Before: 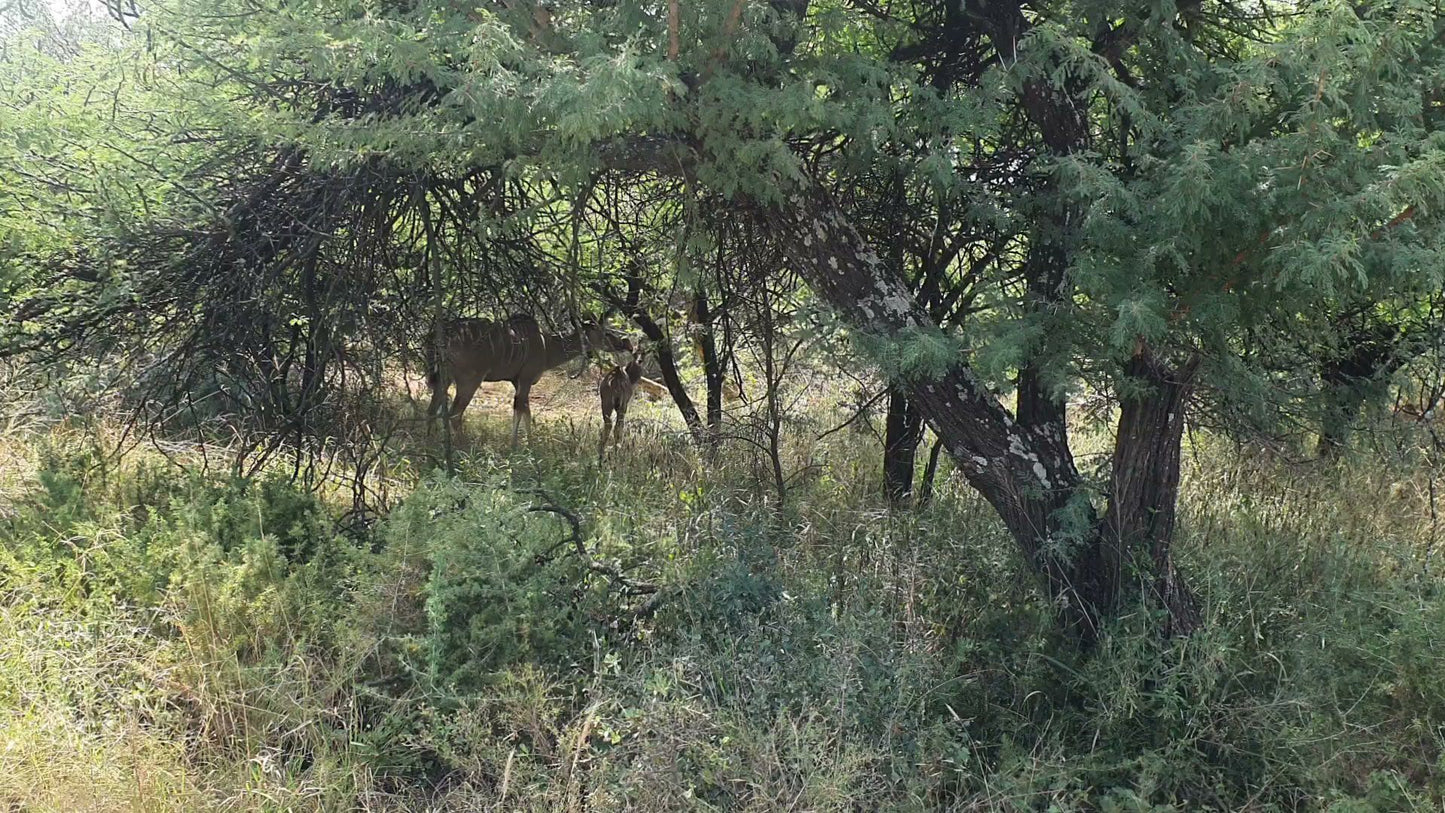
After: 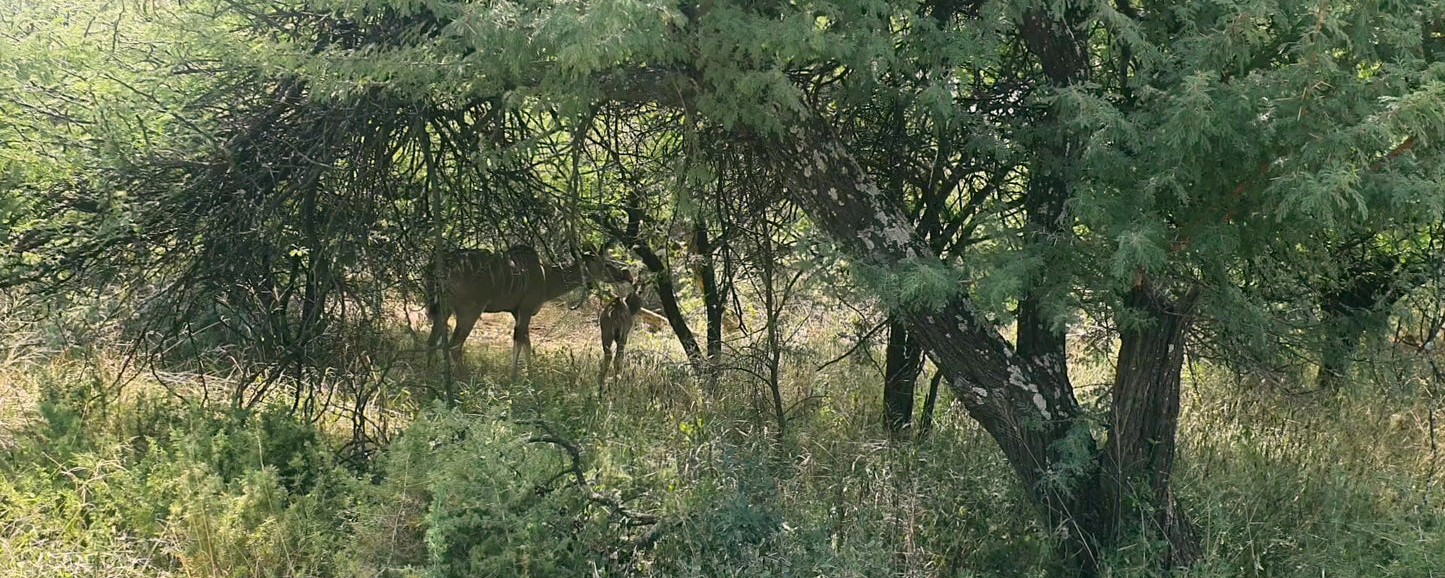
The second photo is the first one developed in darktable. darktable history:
crop and rotate: top 8.554%, bottom 20.281%
color correction: highlights a* 4.63, highlights b* 4.92, shadows a* -7.07, shadows b* 4.98
